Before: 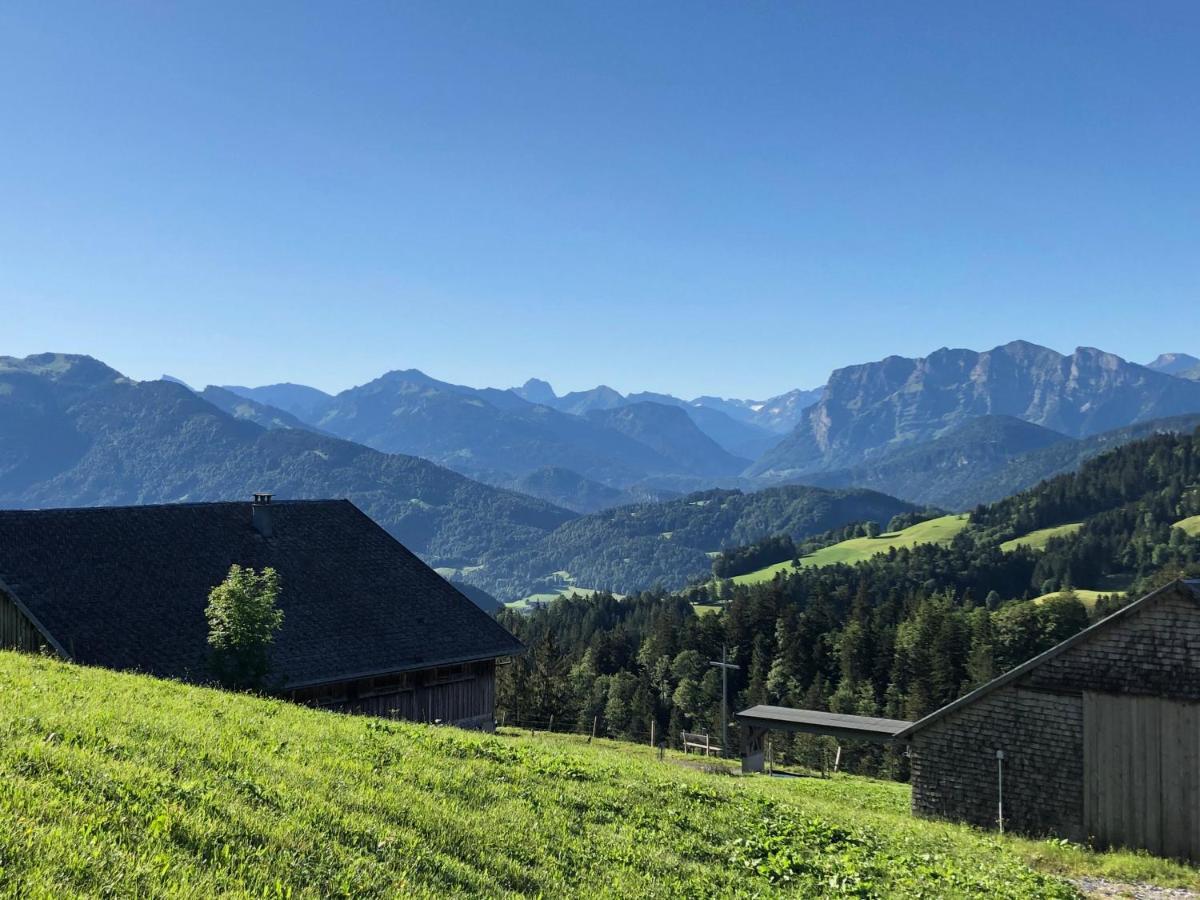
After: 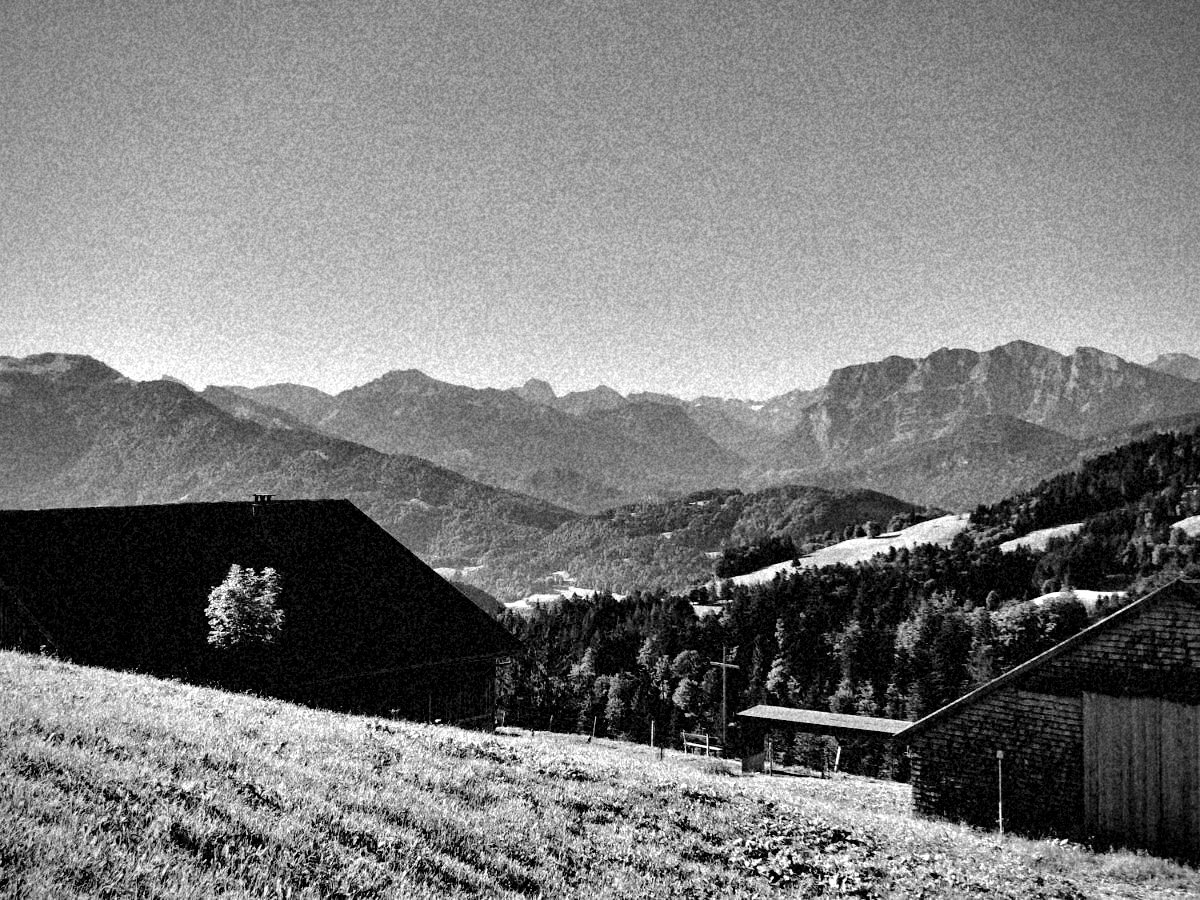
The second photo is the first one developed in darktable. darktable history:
monochrome: a -4.13, b 5.16, size 1
vignetting: unbound false
contrast equalizer: octaves 7, y [[0.627 ×6], [0.563 ×6], [0 ×6], [0 ×6], [0 ×6]]
tone curve: curves: ch0 [(0, 0) (0.004, 0) (0.133, 0.076) (0.325, 0.362) (0.879, 0.885) (1, 1)], color space Lab, linked channels, preserve colors none
grain: coarseness 46.9 ISO, strength 50.21%, mid-tones bias 0%
